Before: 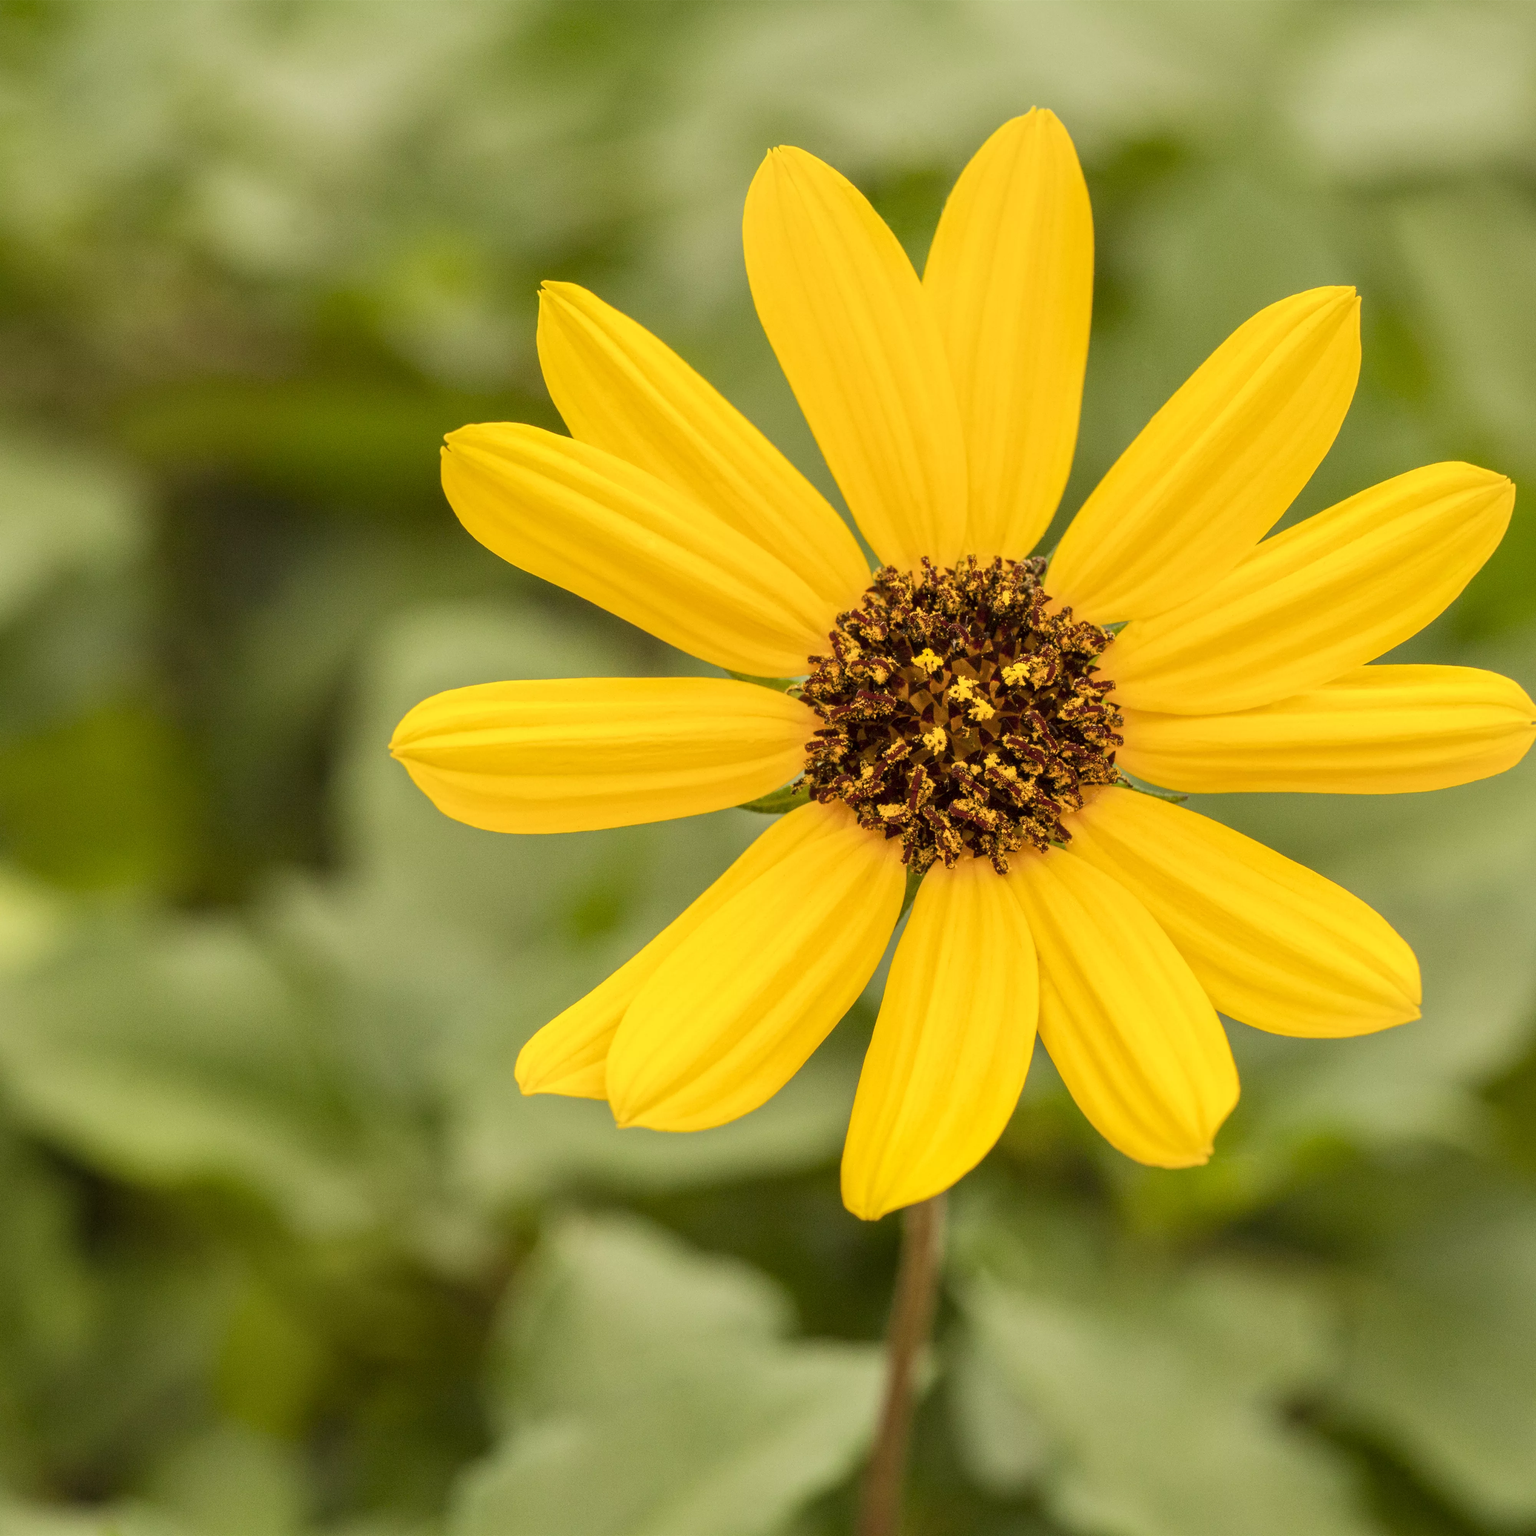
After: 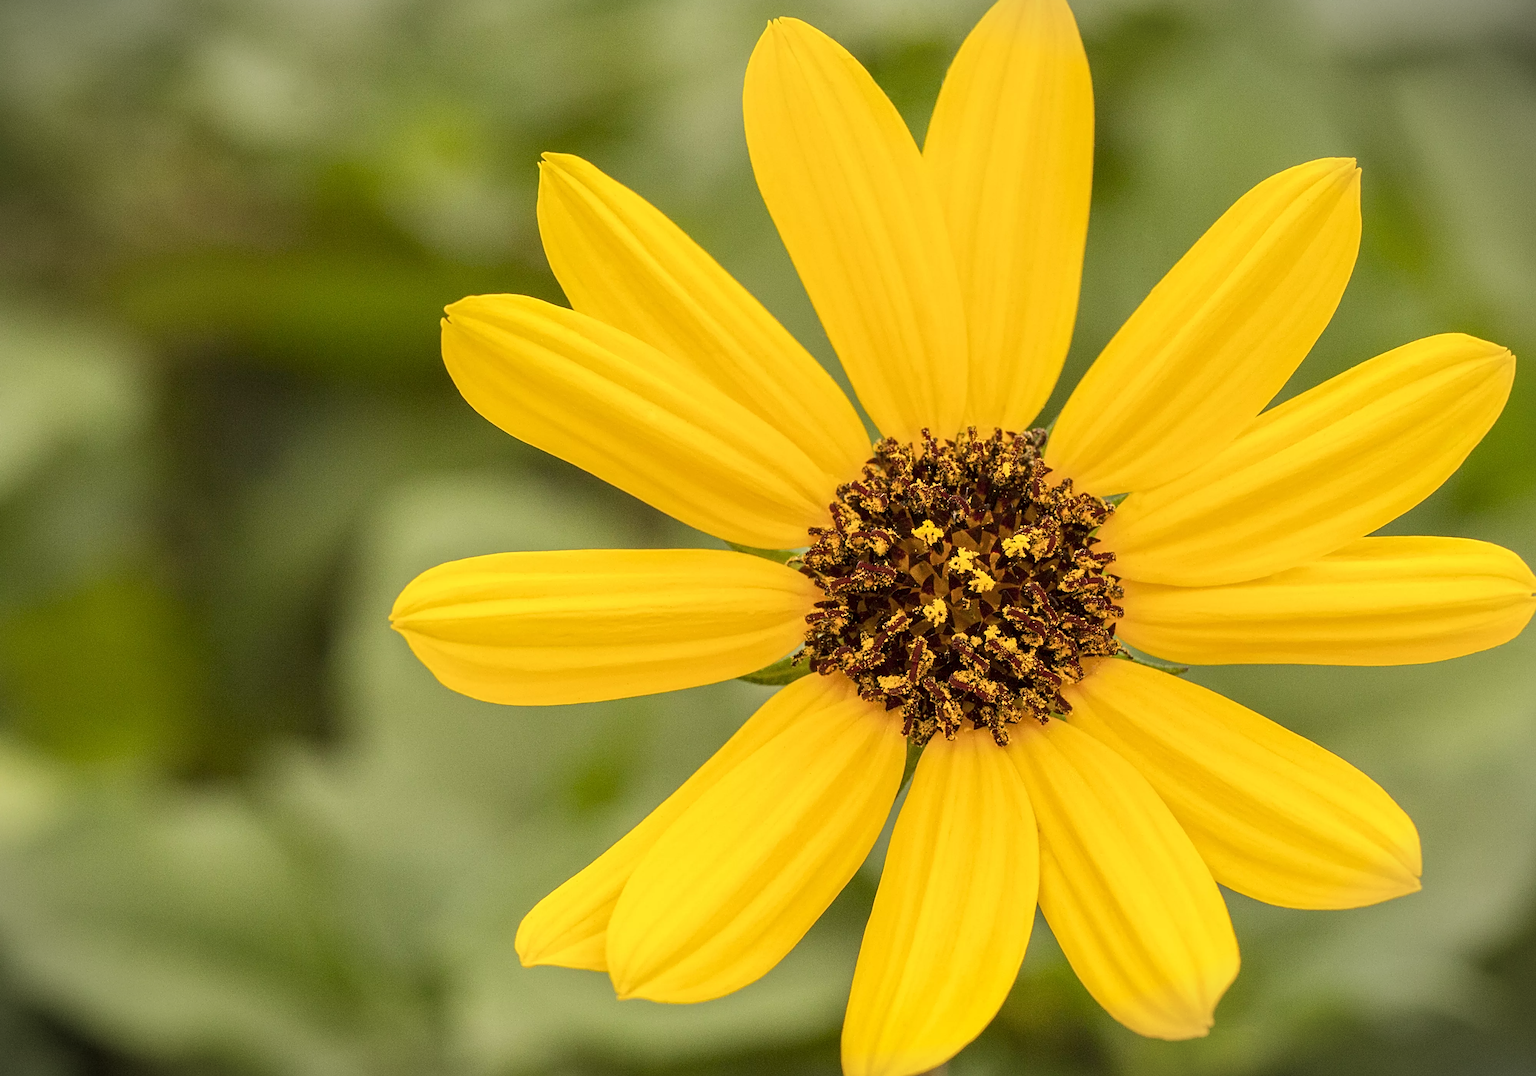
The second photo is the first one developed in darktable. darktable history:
crop and rotate: top 8.375%, bottom 21.513%
sharpen: radius 3.08
vignetting: fall-off start 99.61%, width/height ratio 1.325, unbound false
